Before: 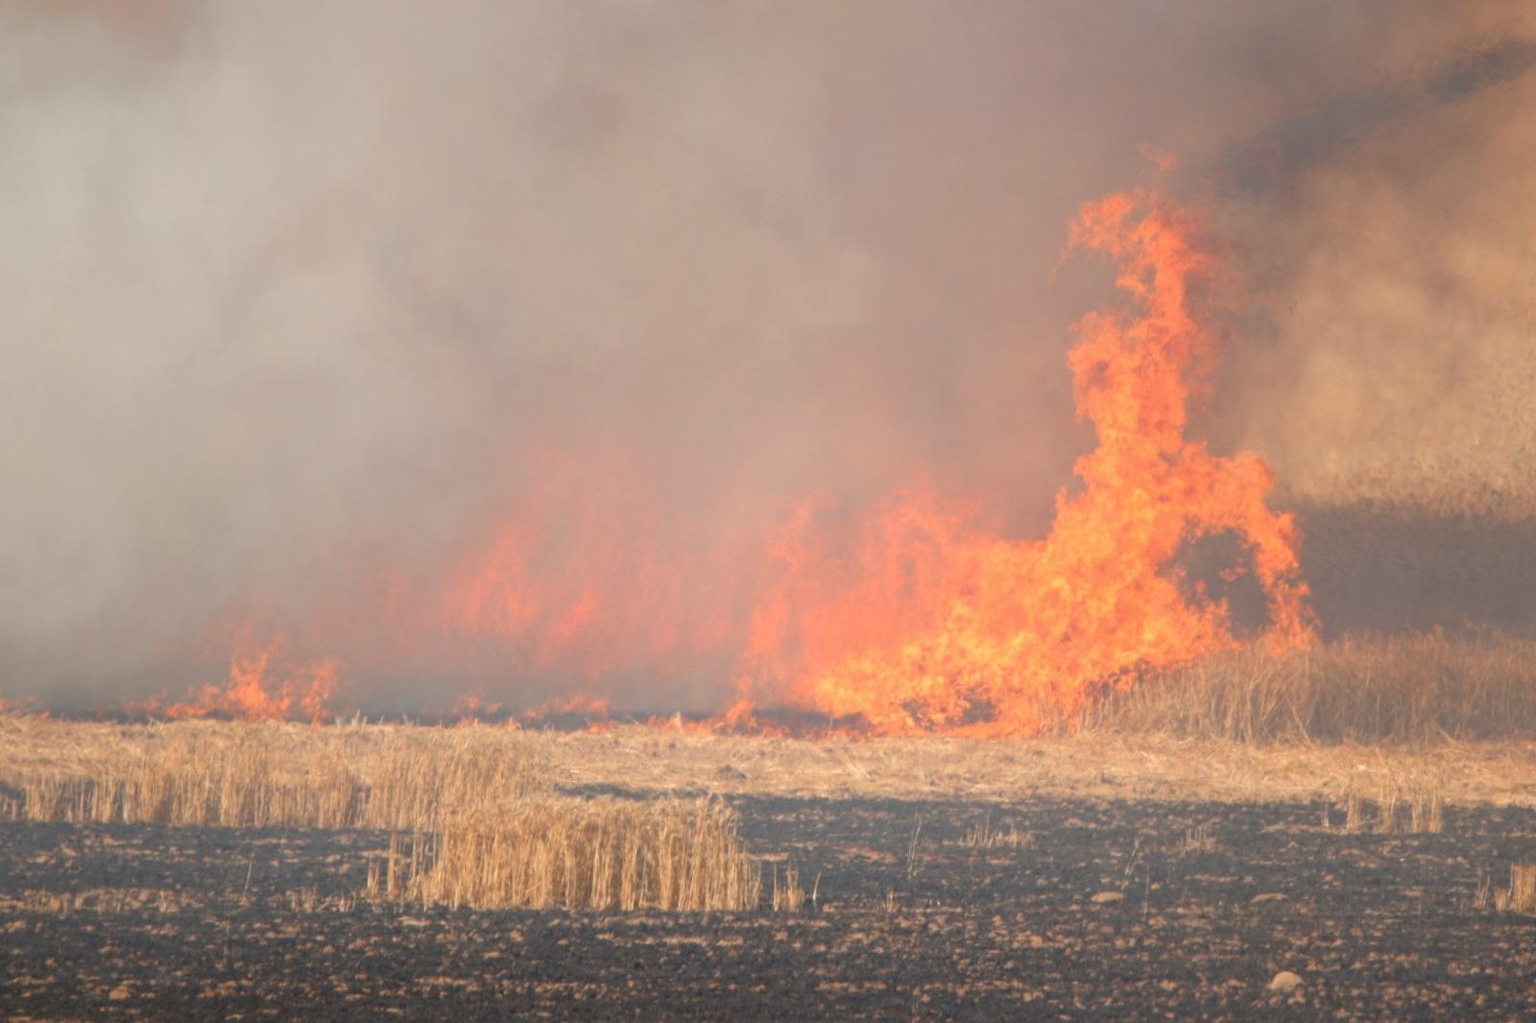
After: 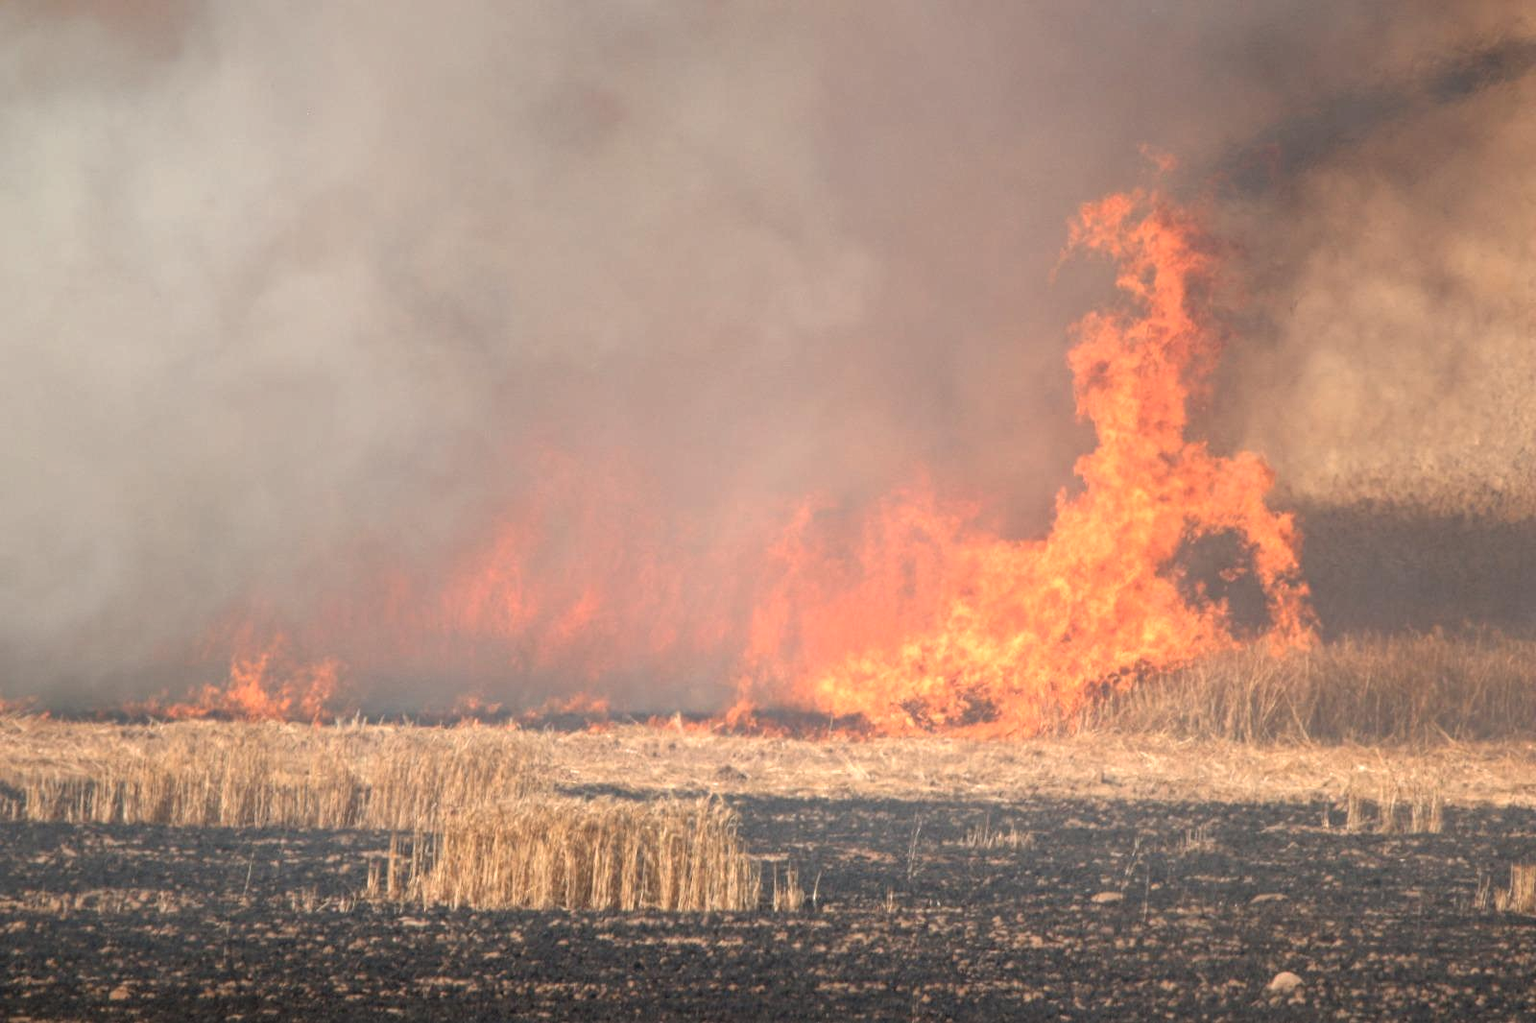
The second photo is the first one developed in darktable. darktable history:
base curve: curves: ch0 [(0, 0) (0.472, 0.455) (1, 1)], preserve colors none
local contrast: detail 150%
